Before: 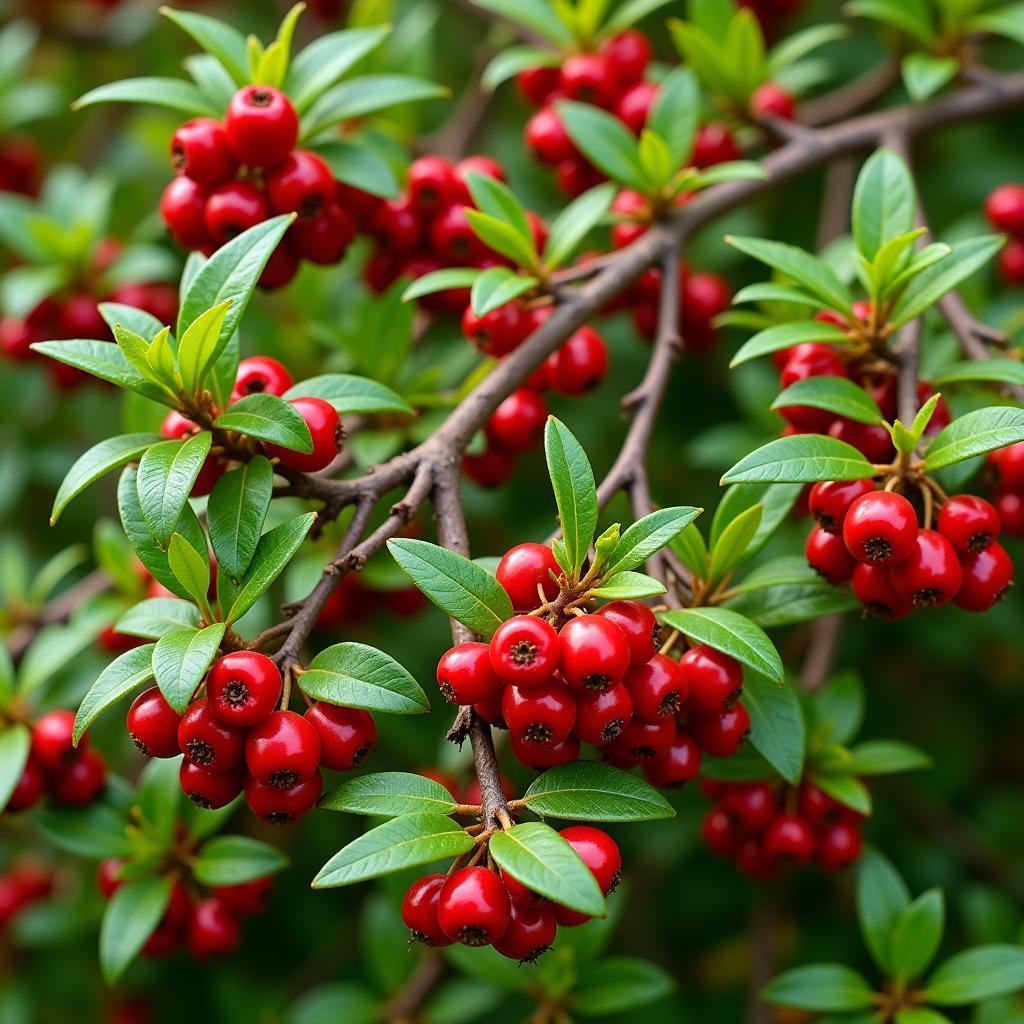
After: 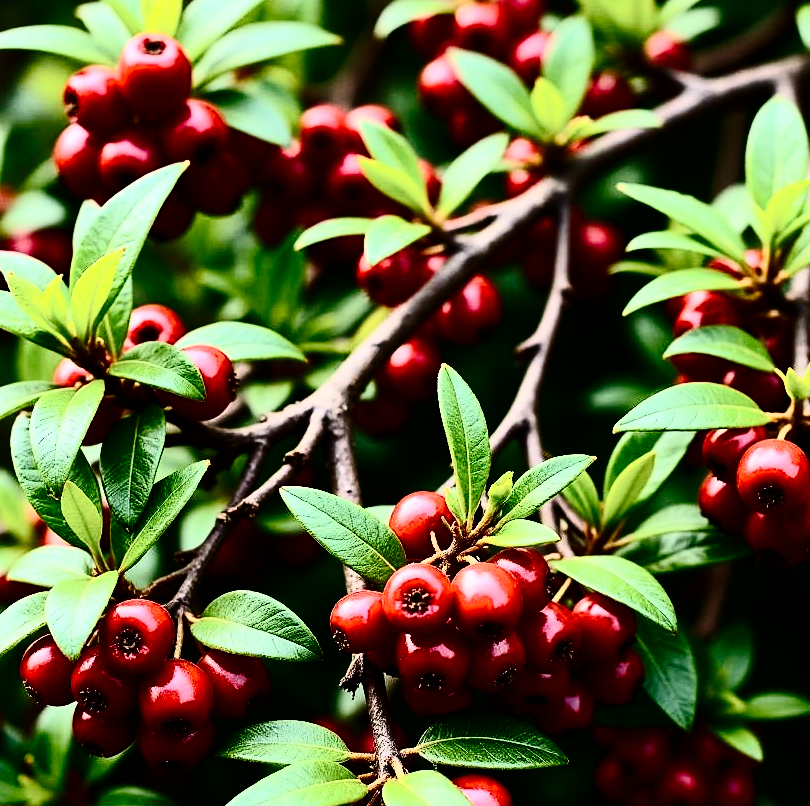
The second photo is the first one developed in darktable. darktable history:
tone curve: curves: ch0 [(0, 0) (0.068, 0.012) (0.183, 0.089) (0.341, 0.283) (0.547, 0.532) (0.828, 0.815) (1, 0.983)]; ch1 [(0, 0) (0.23, 0.166) (0.34, 0.308) (0.371, 0.337) (0.429, 0.411) (0.477, 0.462) (0.499, 0.498) (0.529, 0.537) (0.559, 0.582) (0.743, 0.798) (1, 1)]; ch2 [(0, 0) (0.431, 0.414) (0.498, 0.503) (0.524, 0.528) (0.568, 0.546) (0.6, 0.597) (0.634, 0.645) (0.728, 0.742) (1, 1)], preserve colors none
crop and rotate: left 10.47%, top 5.13%, right 10.398%, bottom 16.083%
base curve: curves: ch0 [(0, 0) (0.472, 0.455) (1, 1)], preserve colors none
contrast brightness saturation: contrast 0.932, brightness 0.199
